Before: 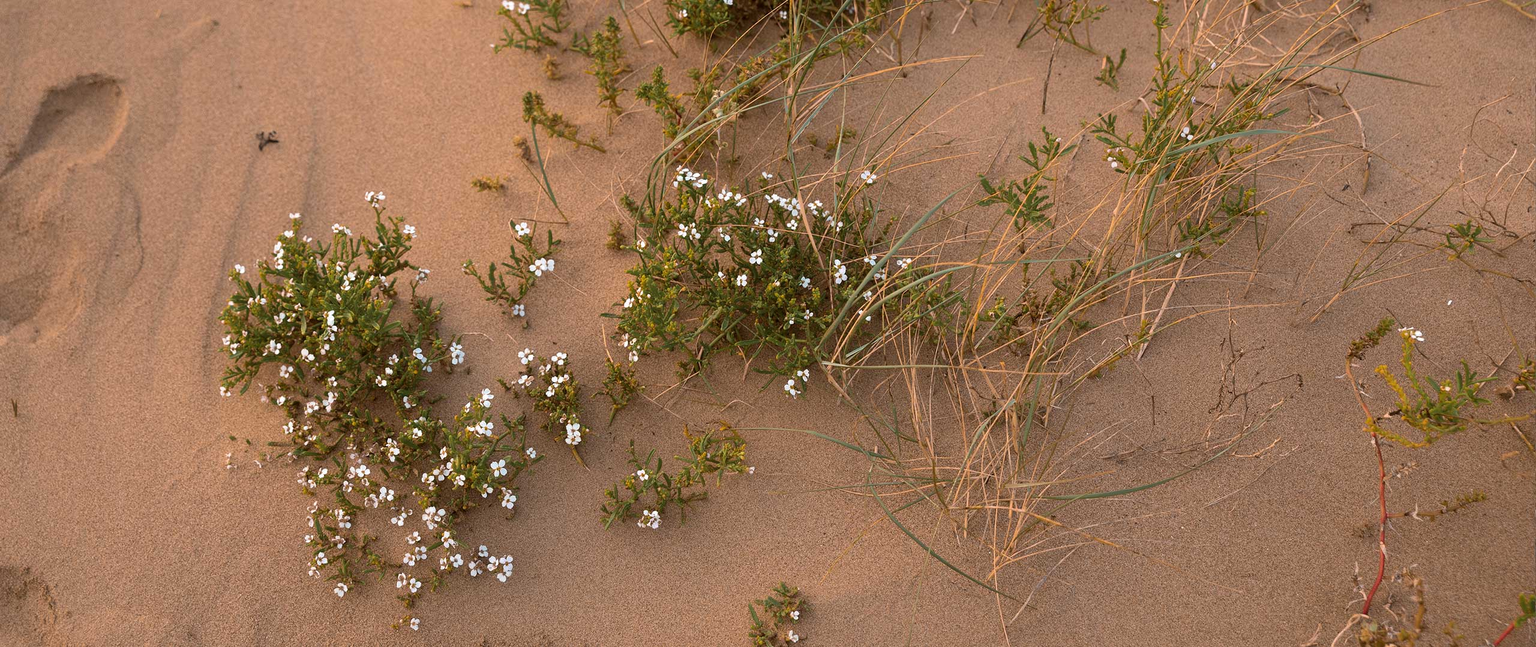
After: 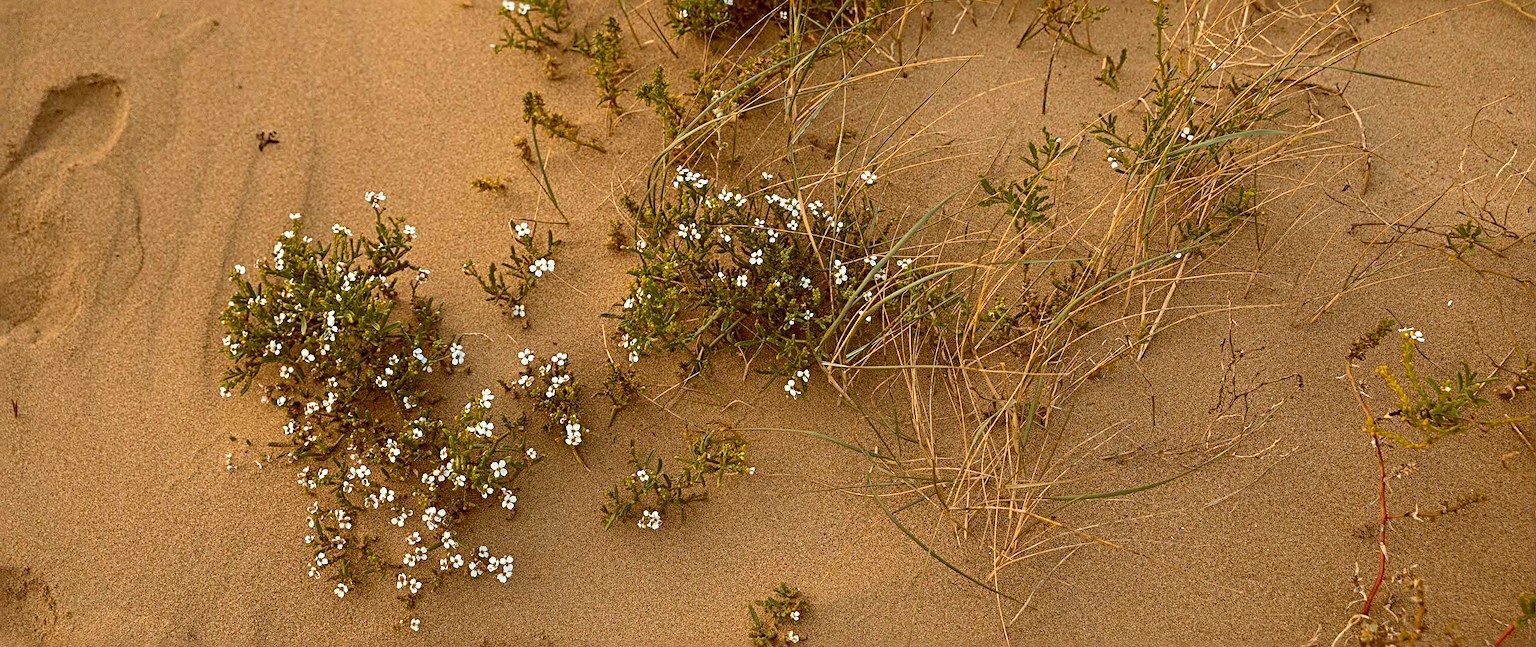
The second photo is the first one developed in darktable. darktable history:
color correction: highlights a* -5.94, highlights b* 9.48, shadows a* 10.12, shadows b* 23.94
local contrast: on, module defaults
sharpen: radius 4.883
